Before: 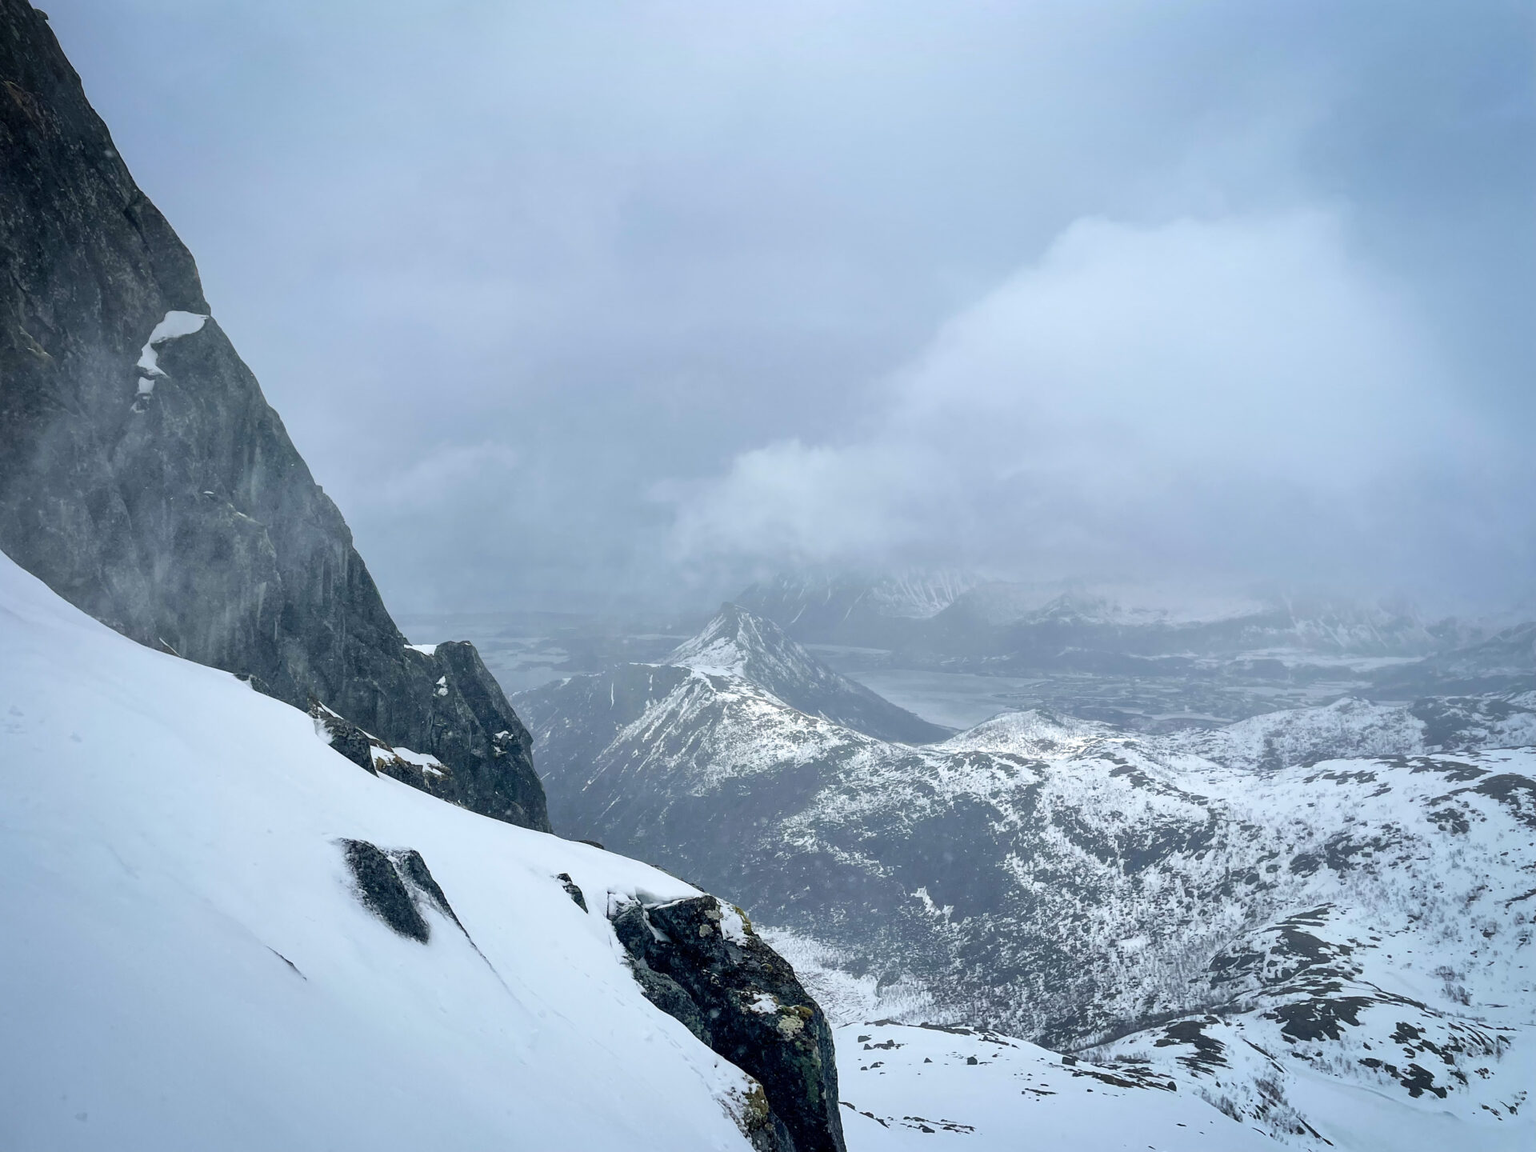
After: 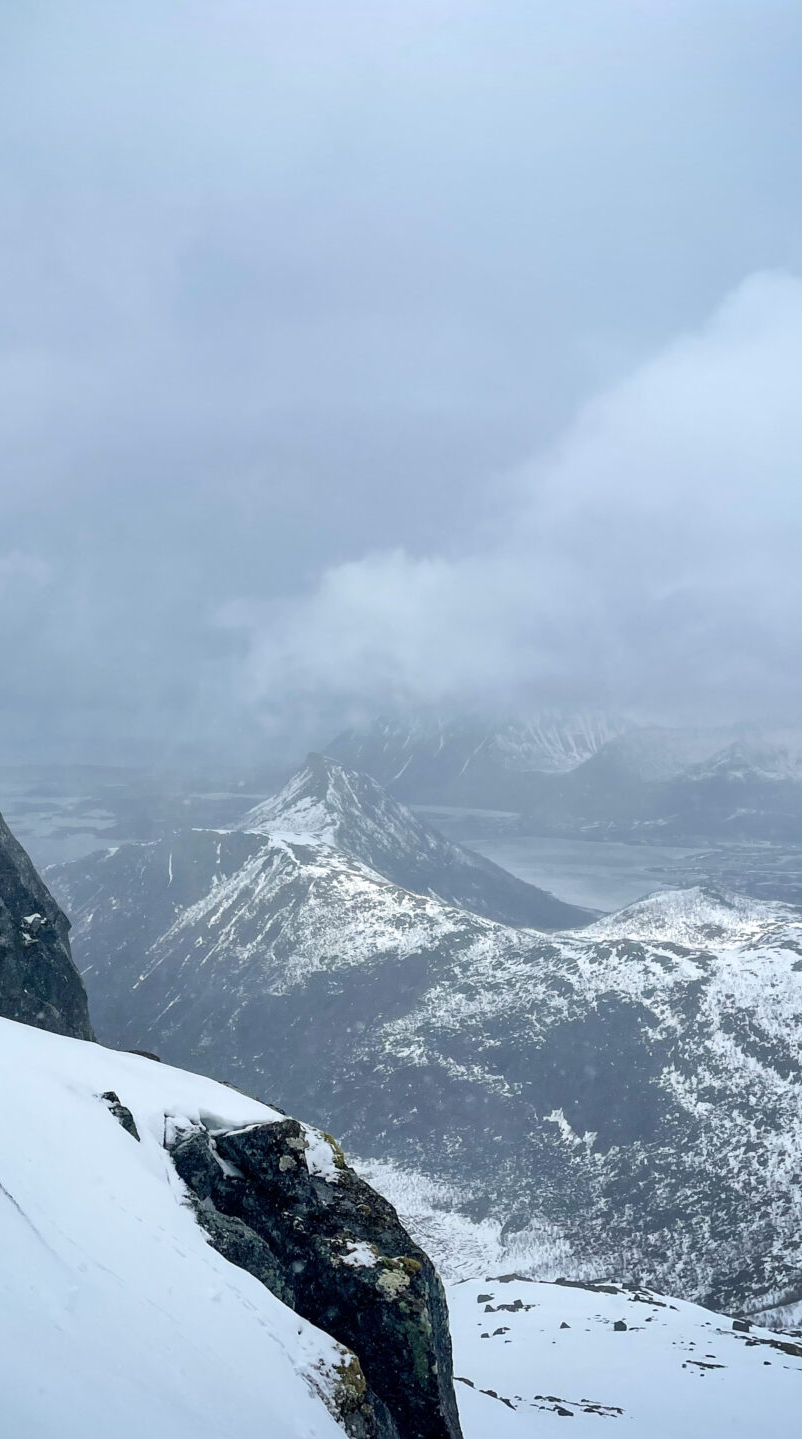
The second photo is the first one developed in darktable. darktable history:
crop: left 31.027%, right 27.192%
